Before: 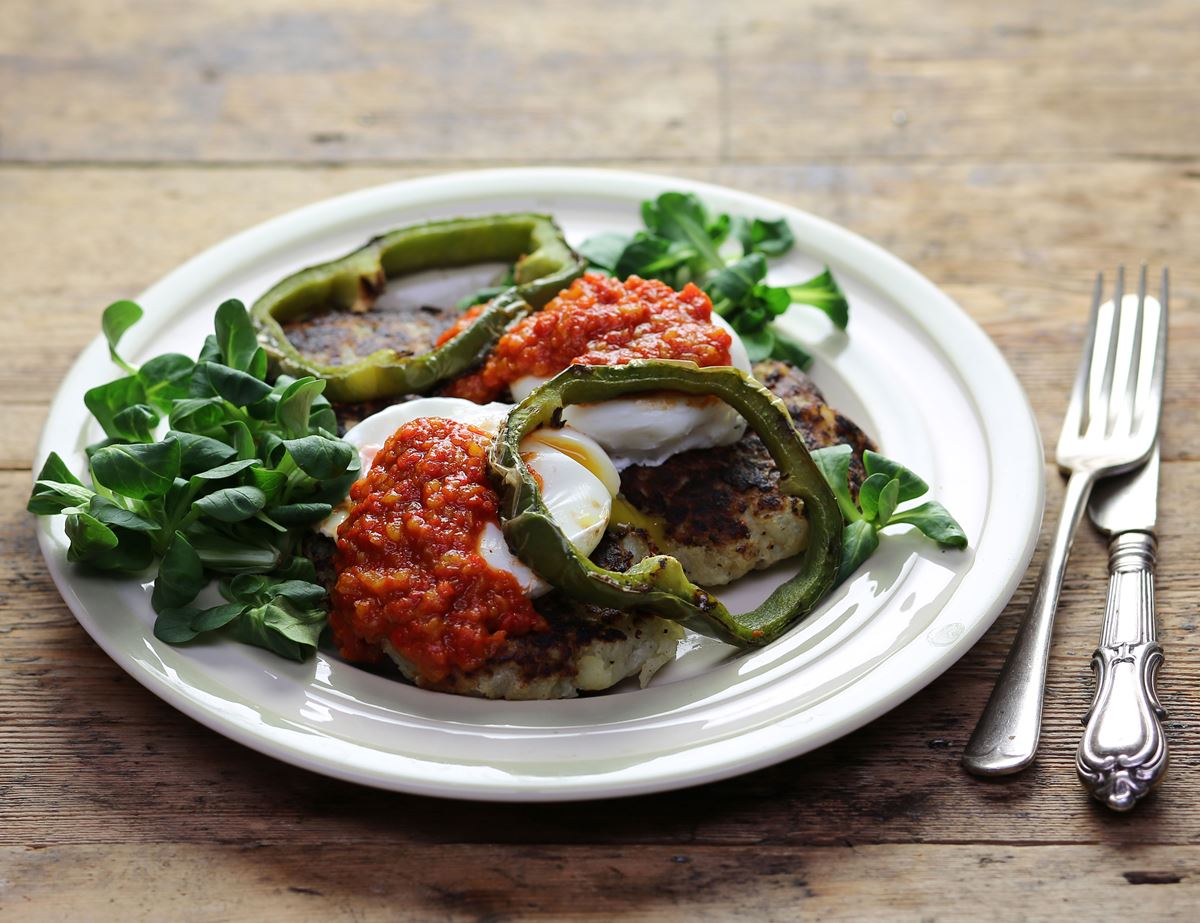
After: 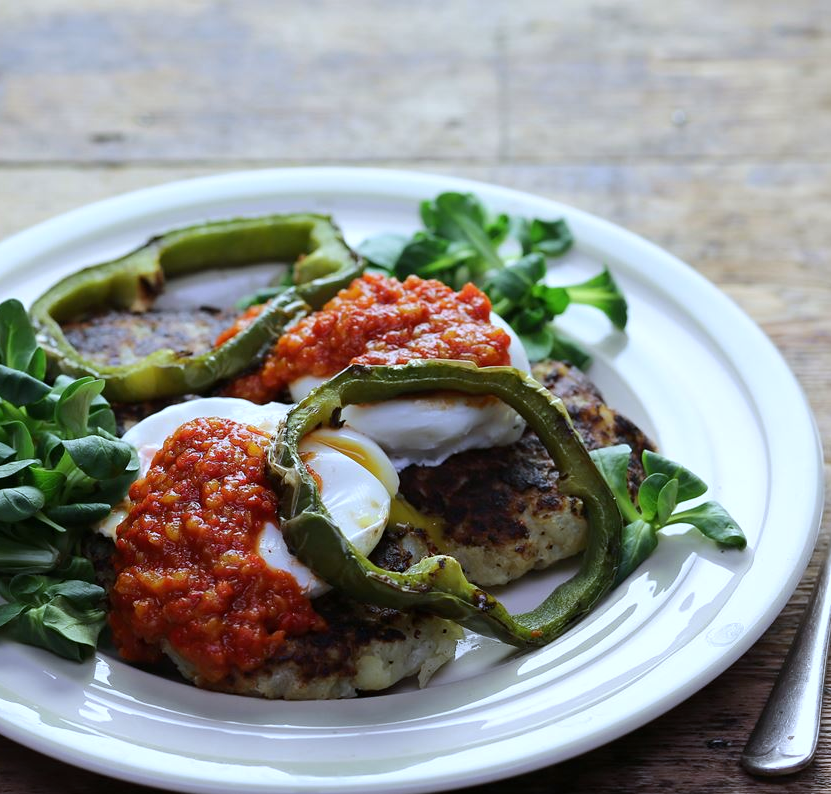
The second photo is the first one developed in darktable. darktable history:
white balance: red 0.926, green 1.003, blue 1.133
crop: left 18.479%, right 12.2%, bottom 13.971%
